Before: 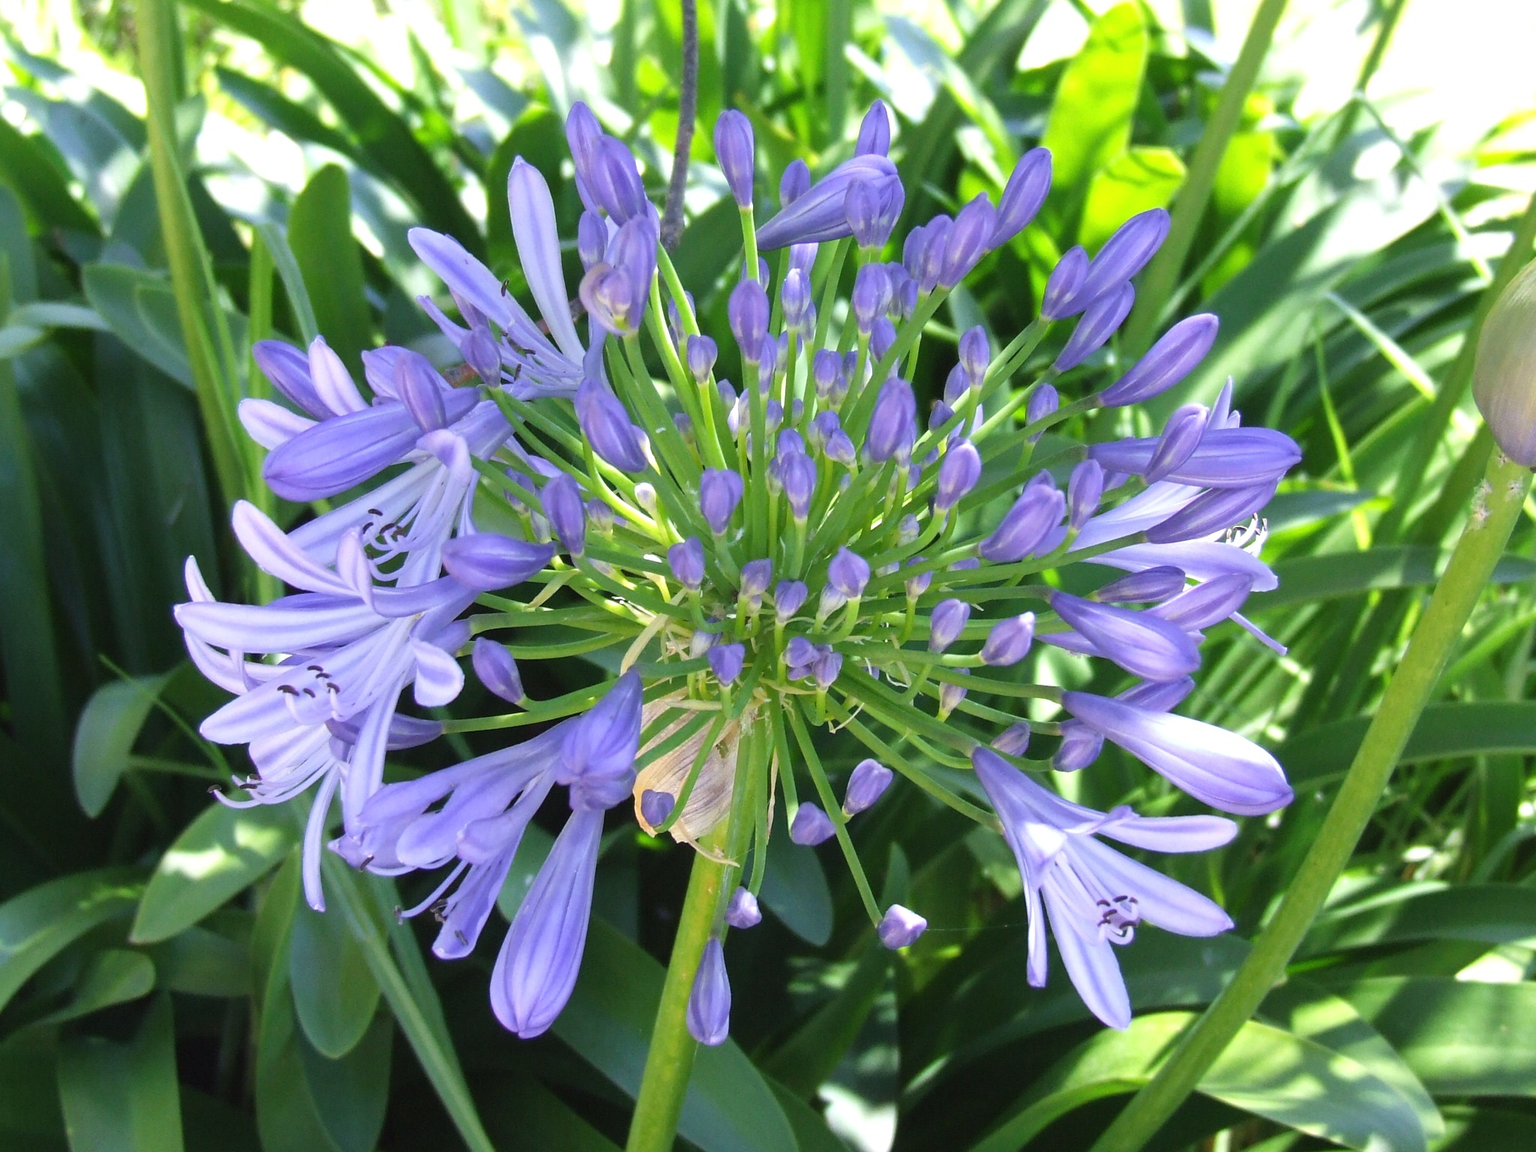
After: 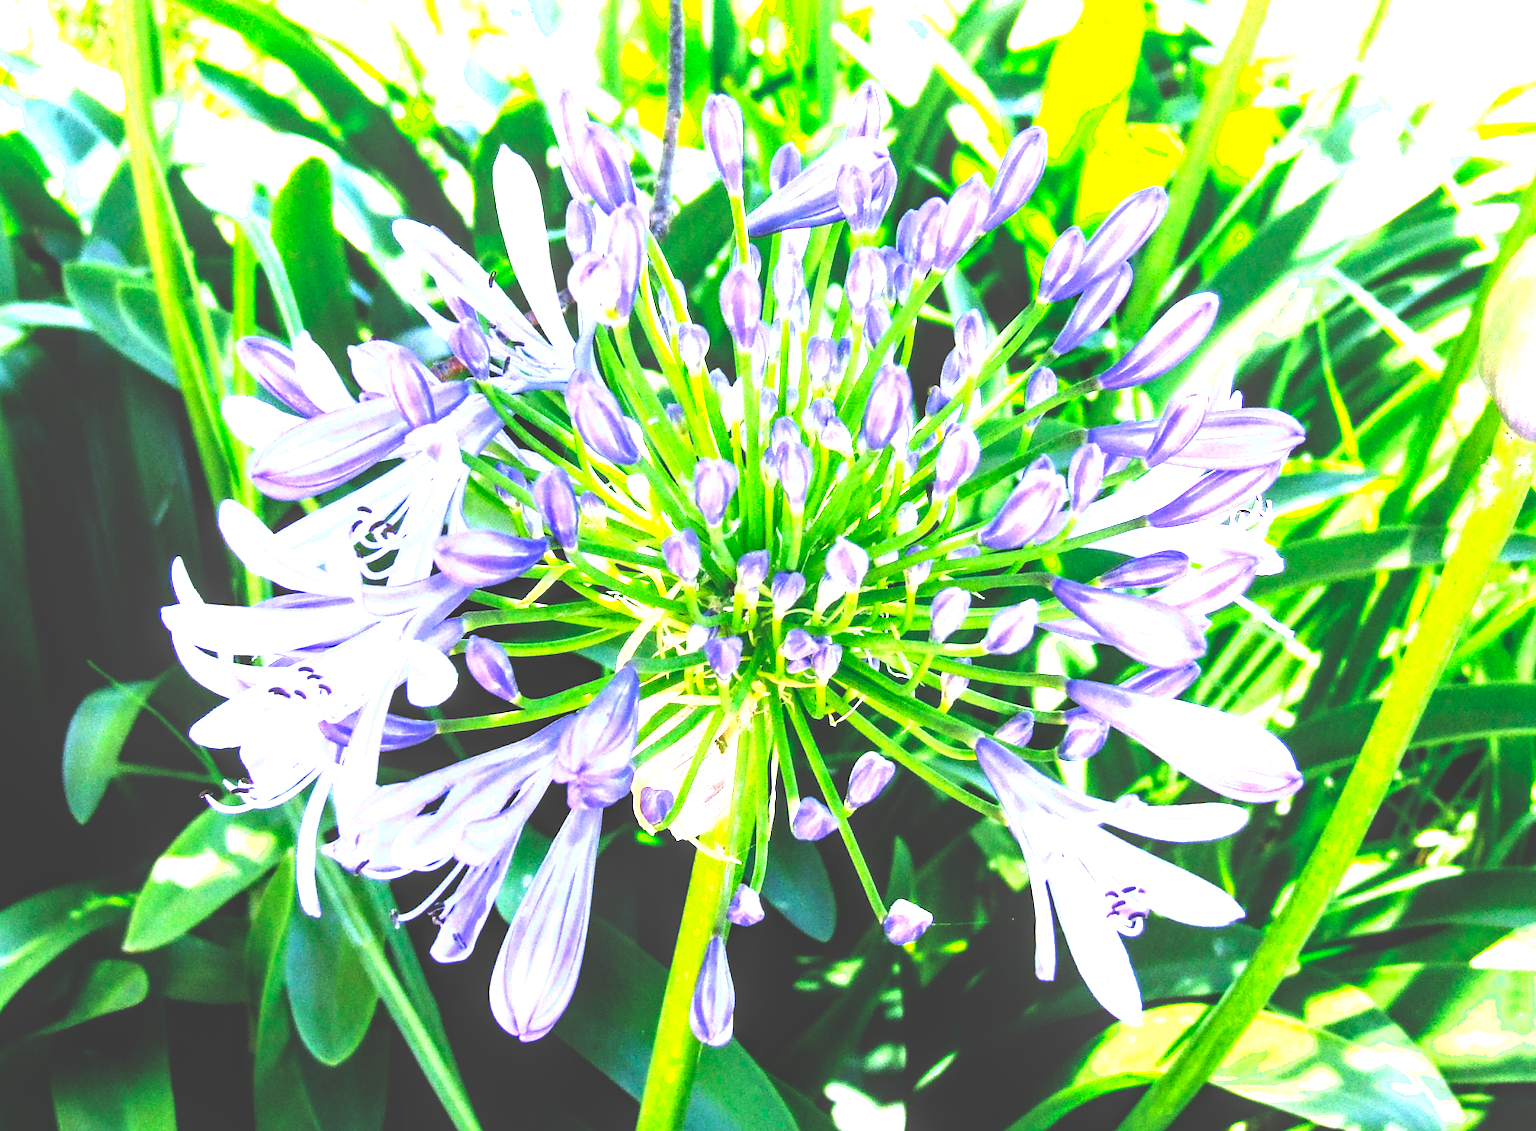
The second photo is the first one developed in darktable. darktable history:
local contrast: detail 130%
base curve: curves: ch0 [(0, 0.036) (0.083, 0.04) (0.804, 1)], preserve colors none
rotate and perspective: rotation -1°, crop left 0.011, crop right 0.989, crop top 0.025, crop bottom 0.975
exposure: black level correction 0, exposure 1.45 EV, compensate exposure bias true, compensate highlight preservation false
crop and rotate: left 0.614%, top 0.179%, bottom 0.309%
